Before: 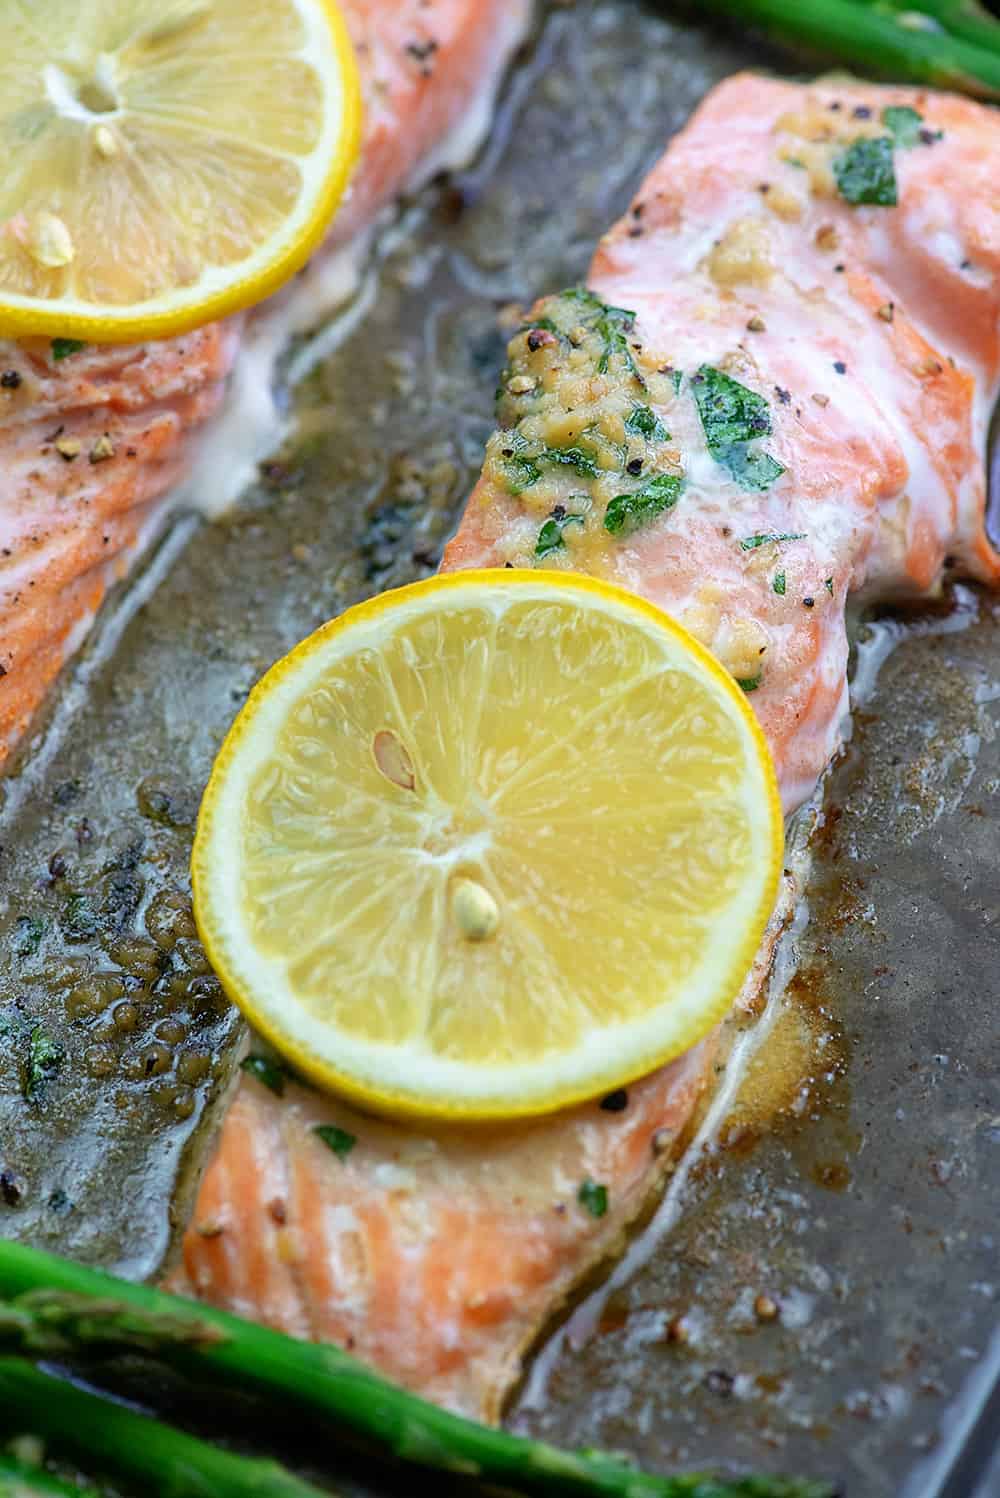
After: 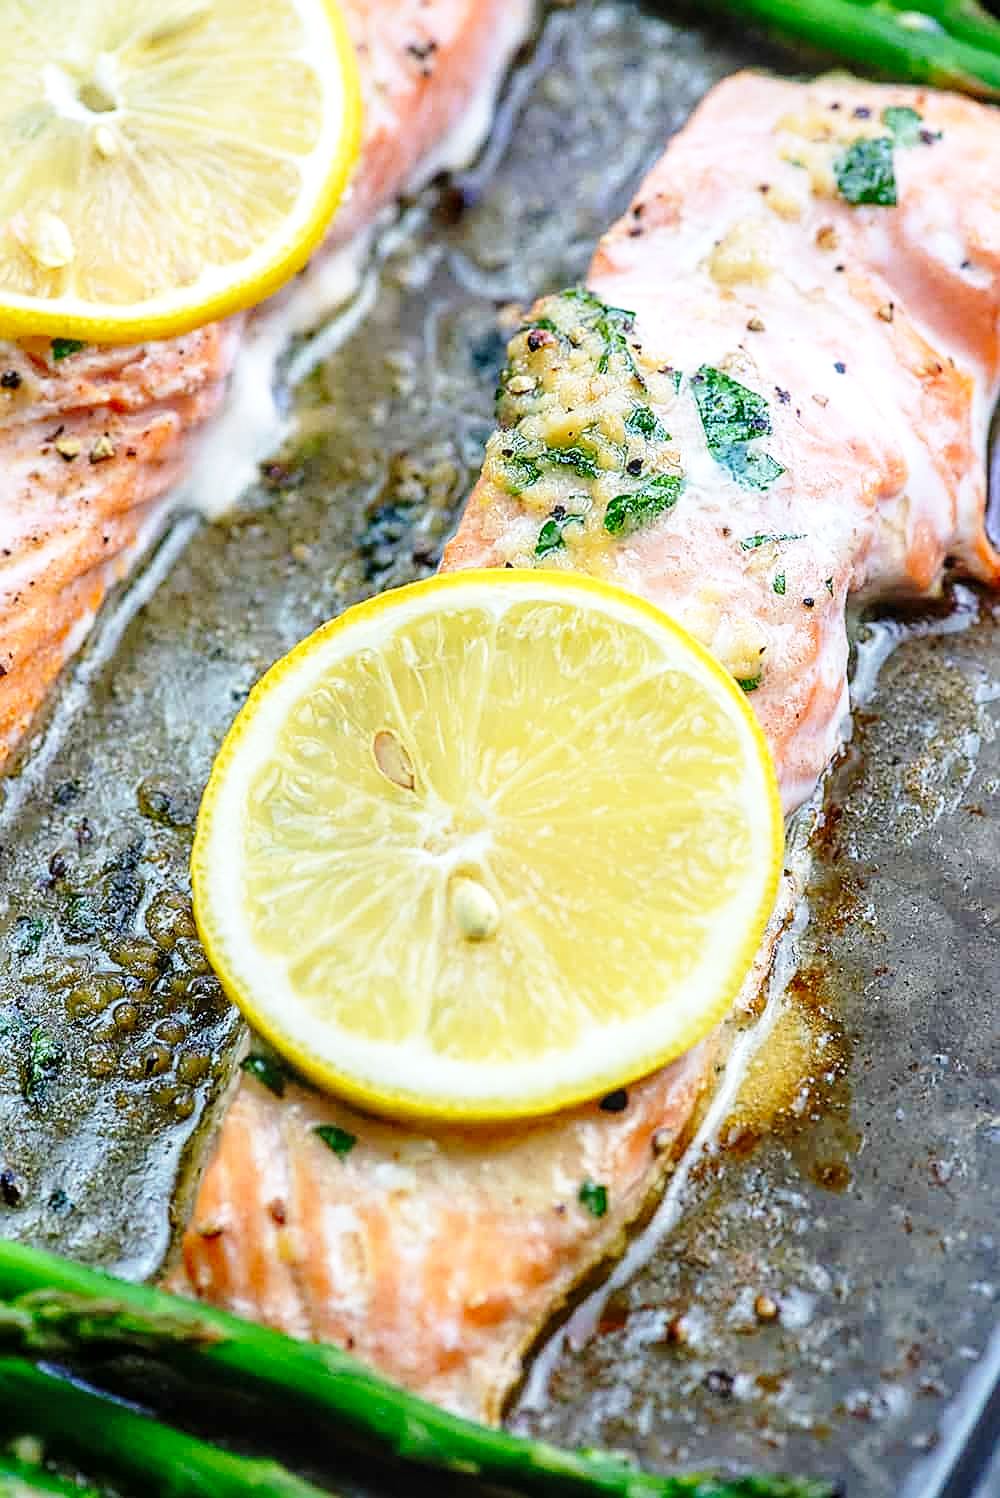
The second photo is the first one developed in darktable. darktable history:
sharpen: on, module defaults
base curve: curves: ch0 [(0, 0) (0.028, 0.03) (0.121, 0.232) (0.46, 0.748) (0.859, 0.968) (1, 1)], preserve colors none
local contrast: on, module defaults
